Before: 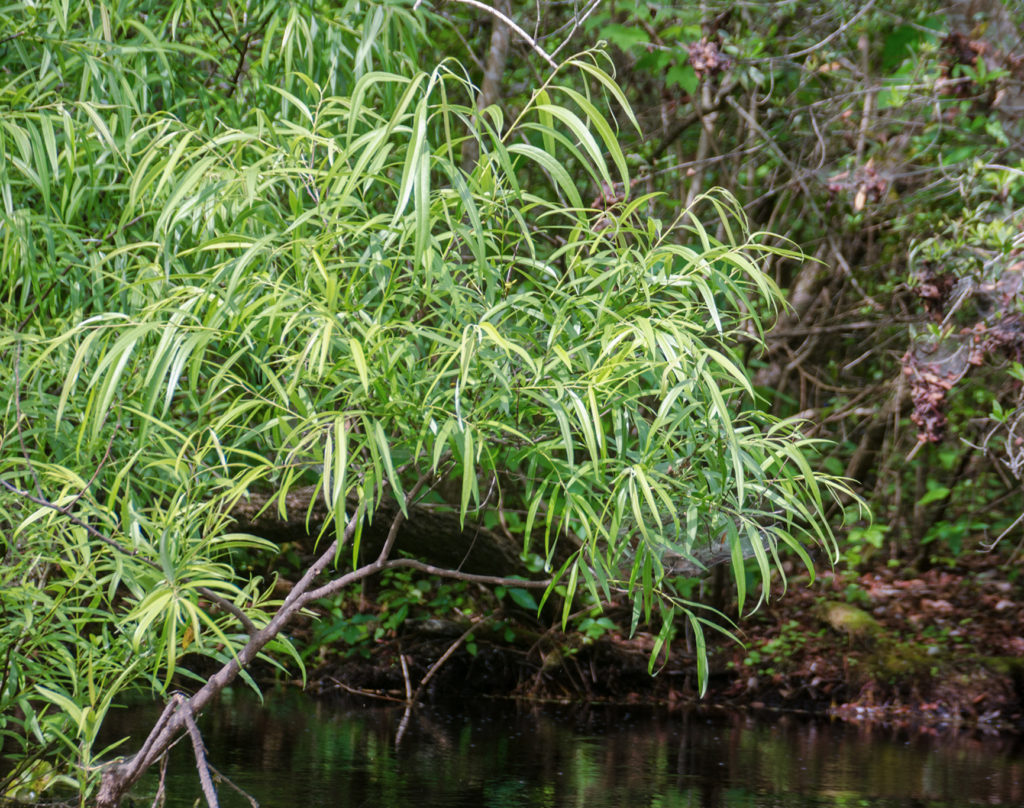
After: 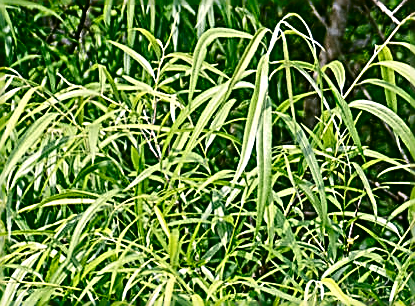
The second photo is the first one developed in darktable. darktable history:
crop: left 15.452%, top 5.459%, right 43.956%, bottom 56.62%
sharpen: amount 2
color correction: highlights a* 4.02, highlights b* 4.98, shadows a* -7.55, shadows b* 4.98
contrast brightness saturation: contrast 0.24, brightness -0.24, saturation 0.14
